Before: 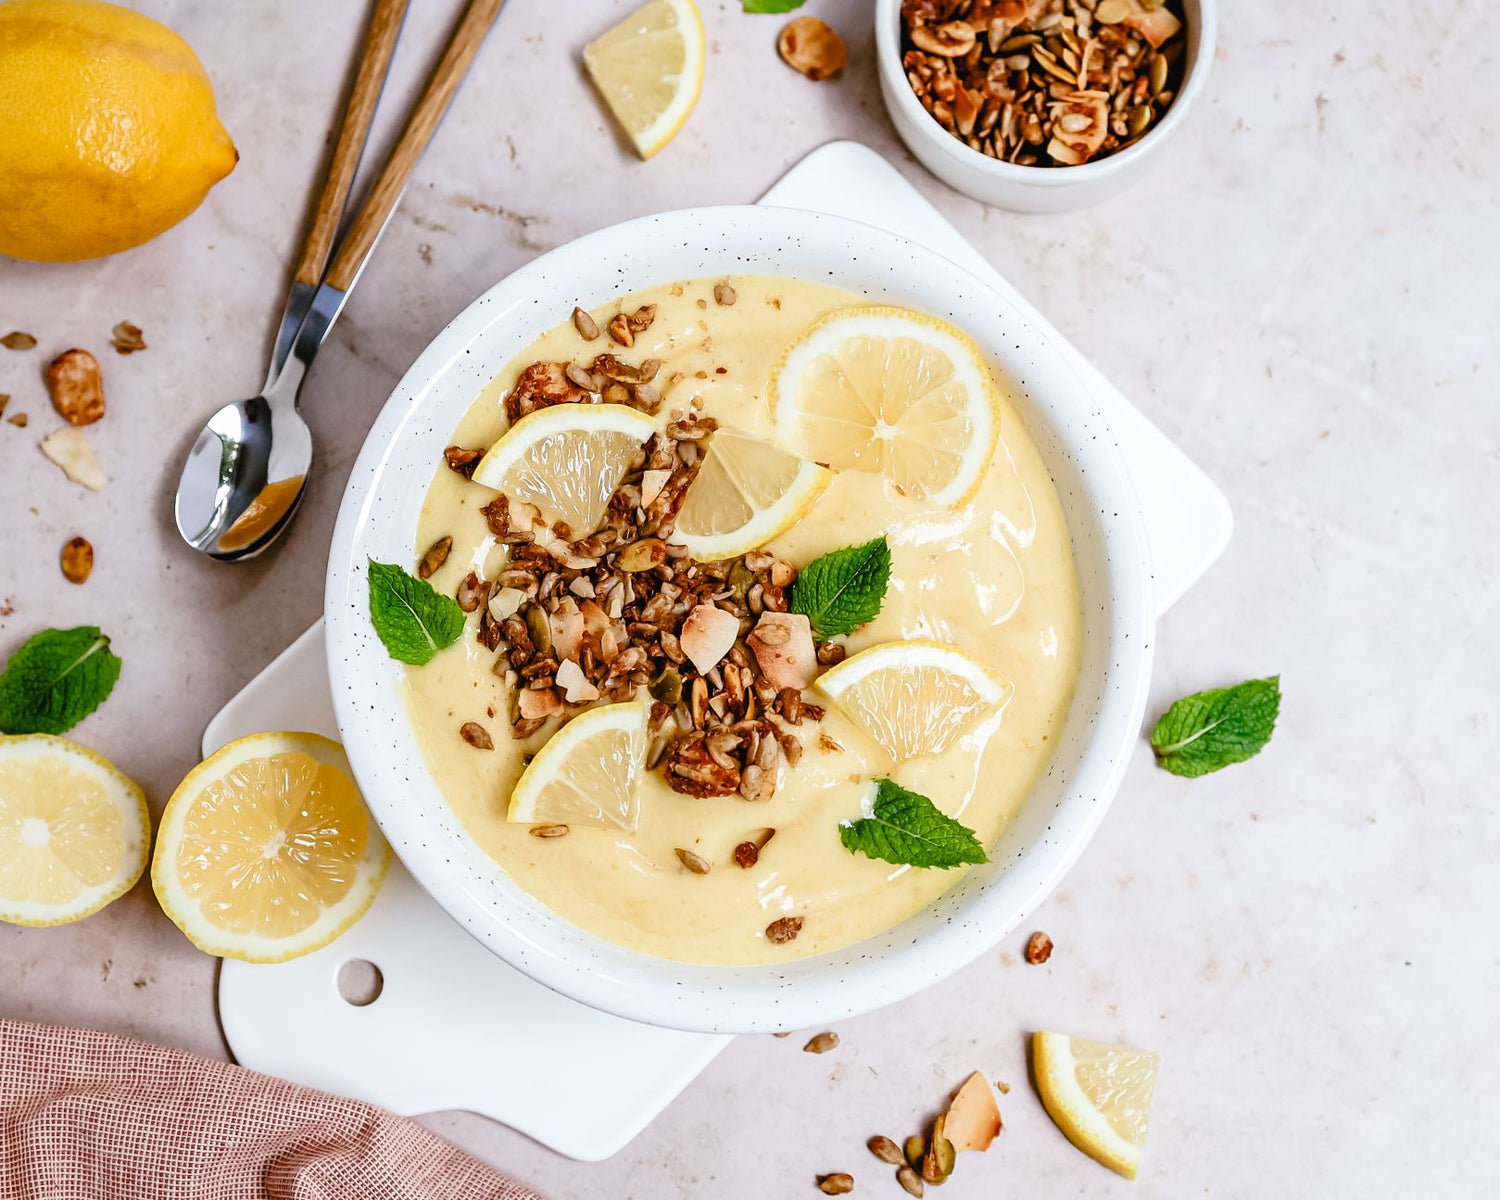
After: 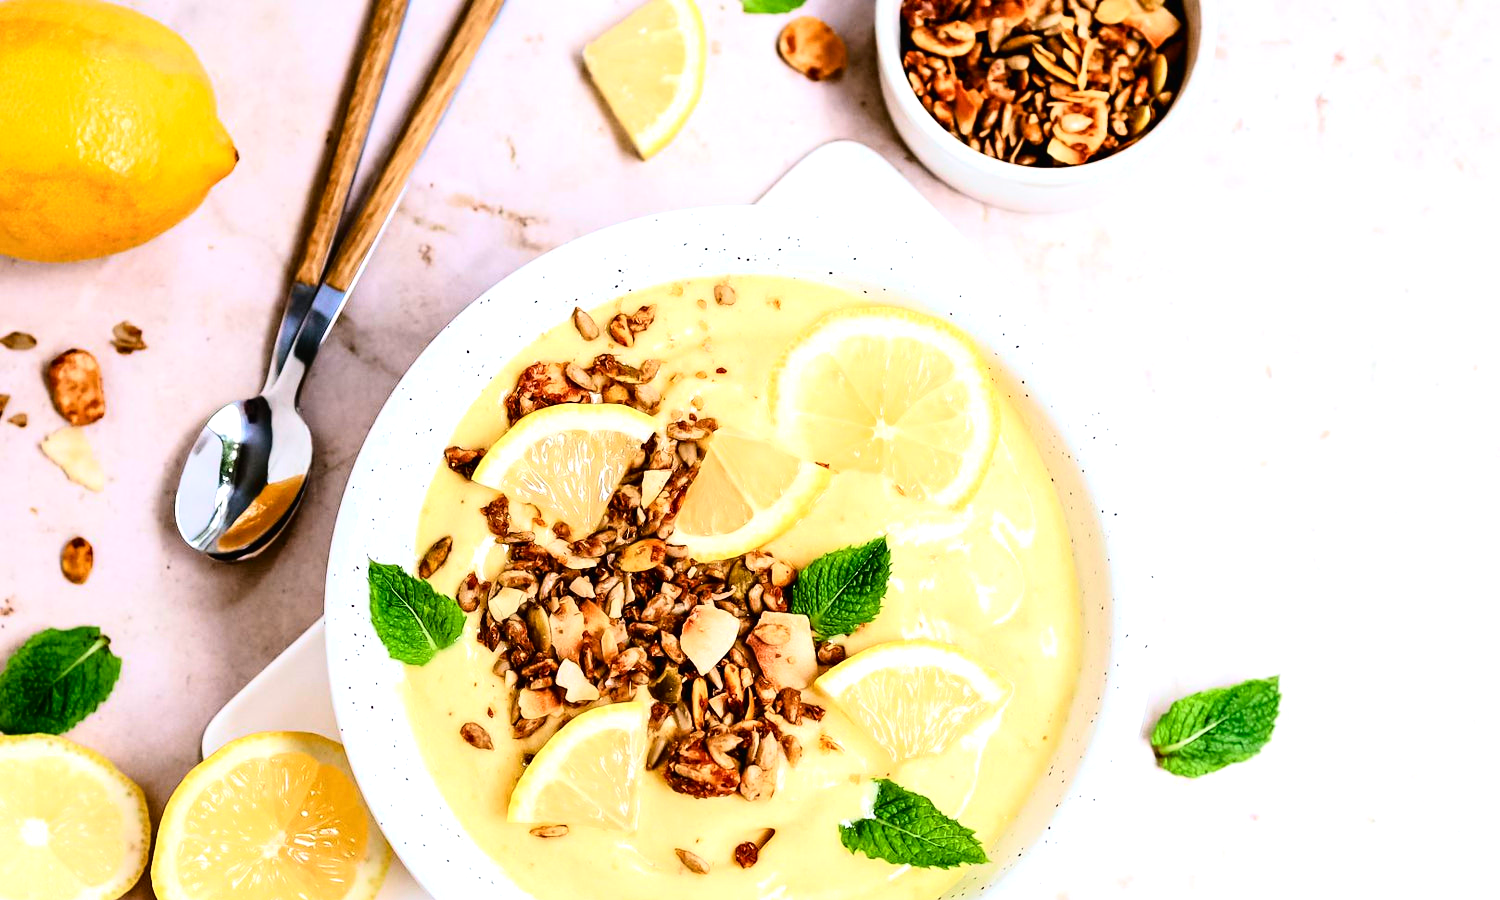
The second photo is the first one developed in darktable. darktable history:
tone curve: curves: ch0 [(0, 0) (0.091, 0.077) (0.389, 0.458) (0.745, 0.82) (0.856, 0.899) (0.92, 0.938) (1, 0.973)]; ch1 [(0, 0) (0.437, 0.404) (0.5, 0.5) (0.529, 0.55) (0.58, 0.6) (0.616, 0.649) (1, 1)]; ch2 [(0, 0) (0.442, 0.415) (0.5, 0.5) (0.535, 0.557) (0.585, 0.62) (1, 1)], color space Lab, independent channels, preserve colors none
crop: bottom 24.988%
tone equalizer: -8 EV -0.75 EV, -7 EV -0.7 EV, -6 EV -0.6 EV, -5 EV -0.4 EV, -3 EV 0.4 EV, -2 EV 0.6 EV, -1 EV 0.7 EV, +0 EV 0.75 EV, edges refinement/feathering 500, mask exposure compensation -1.57 EV, preserve details no
